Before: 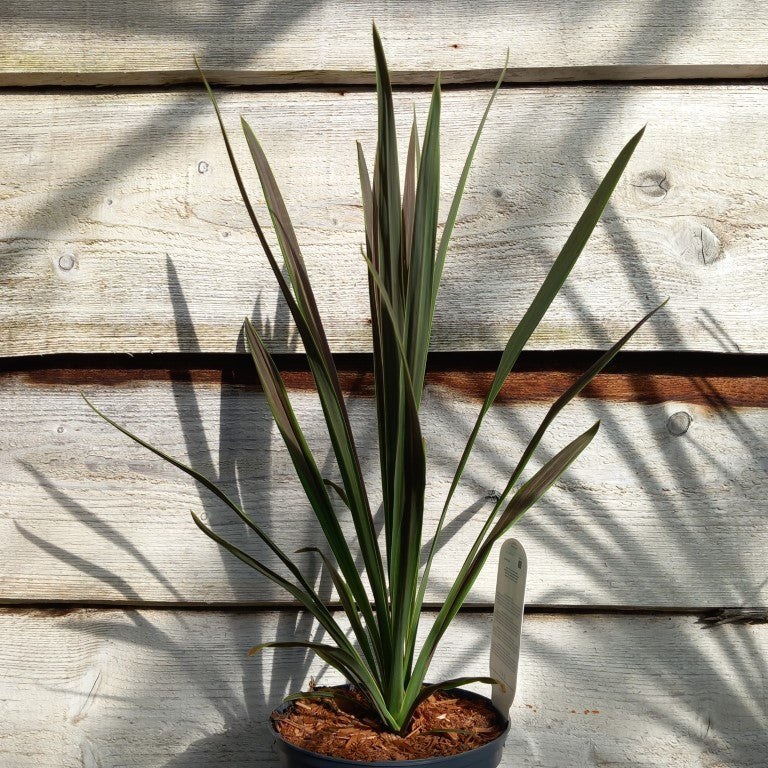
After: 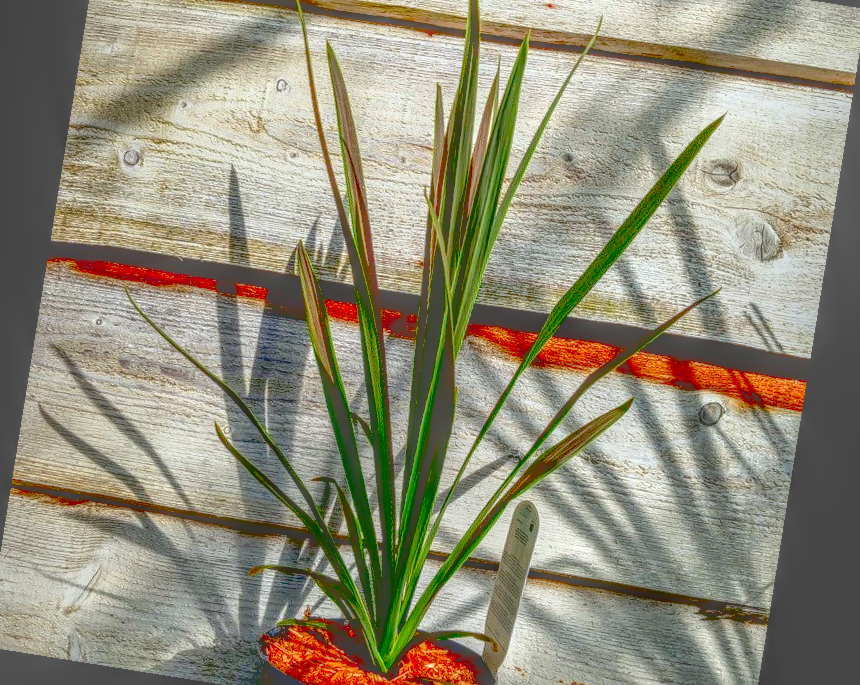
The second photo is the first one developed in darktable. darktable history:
crop and rotate: left 1.814%, top 12.818%, right 0.25%, bottom 9.225%
exposure: black level correction 0.035, exposure 0.9 EV, compensate highlight preservation false
local contrast: highlights 0%, shadows 0%, detail 200%, midtone range 0.25
white balance: red 0.982, blue 1.018
color correction: saturation 1.32
contrast brightness saturation: contrast -0.28
rotate and perspective: rotation 9.12°, automatic cropping off
